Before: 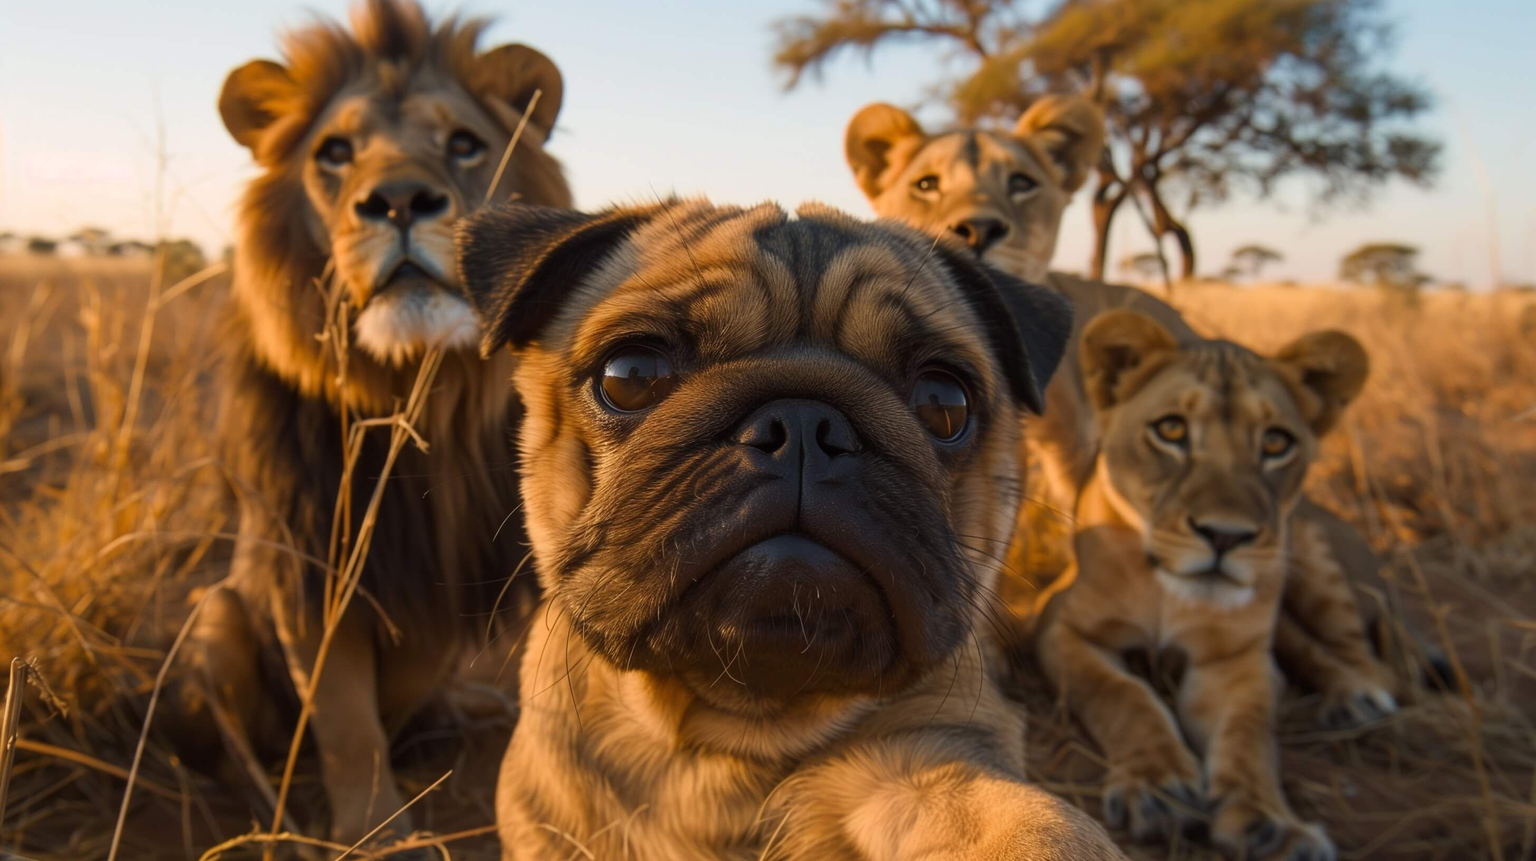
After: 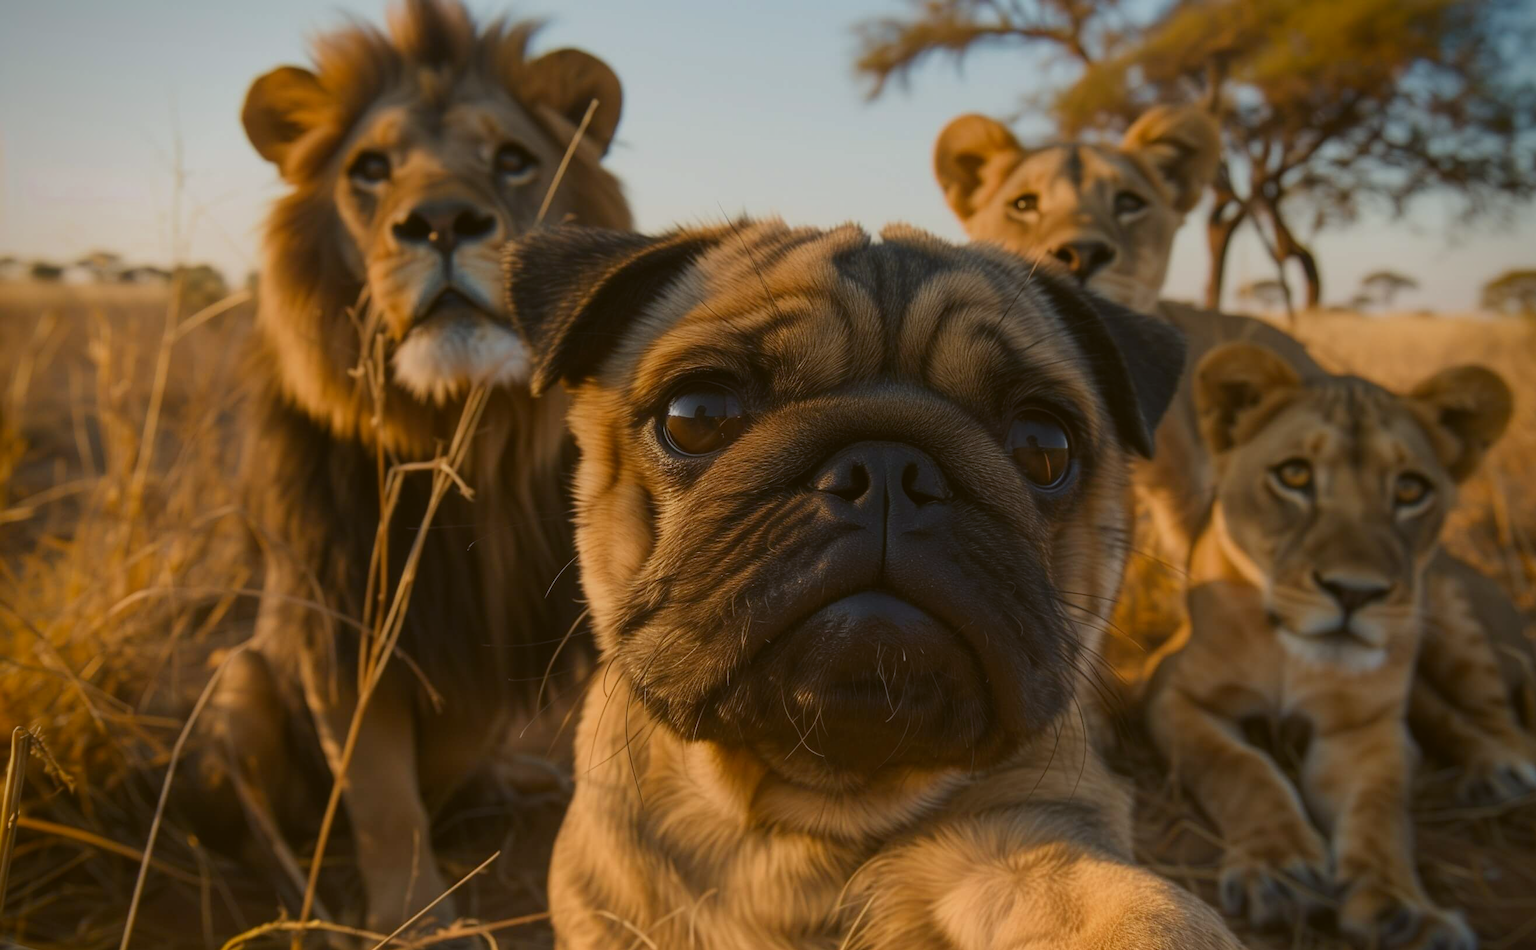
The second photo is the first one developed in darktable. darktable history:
graduated density: rotation 5.63°, offset 76.9
color balance: lift [1.004, 1.002, 1.002, 0.998], gamma [1, 1.007, 1.002, 0.993], gain [1, 0.977, 1.013, 1.023], contrast -3.64%
crop: right 9.509%, bottom 0.031%
vignetting: fall-off start 88.53%, fall-off radius 44.2%, saturation 0.376, width/height ratio 1.161
